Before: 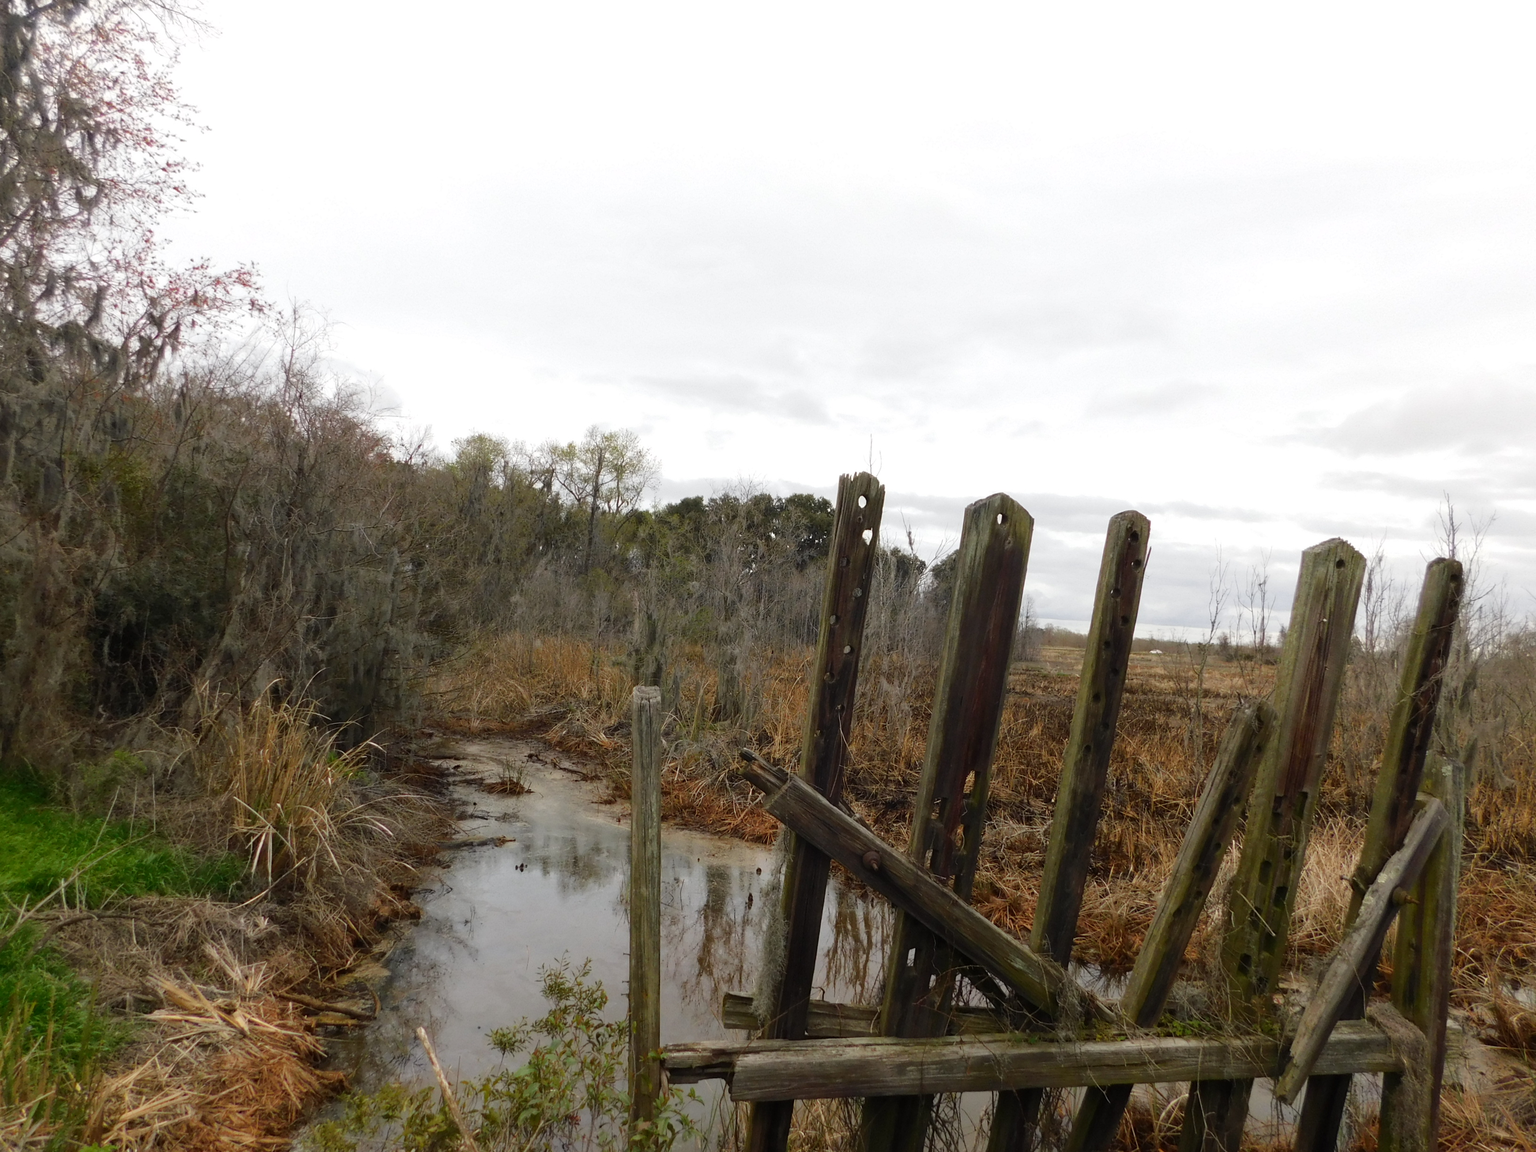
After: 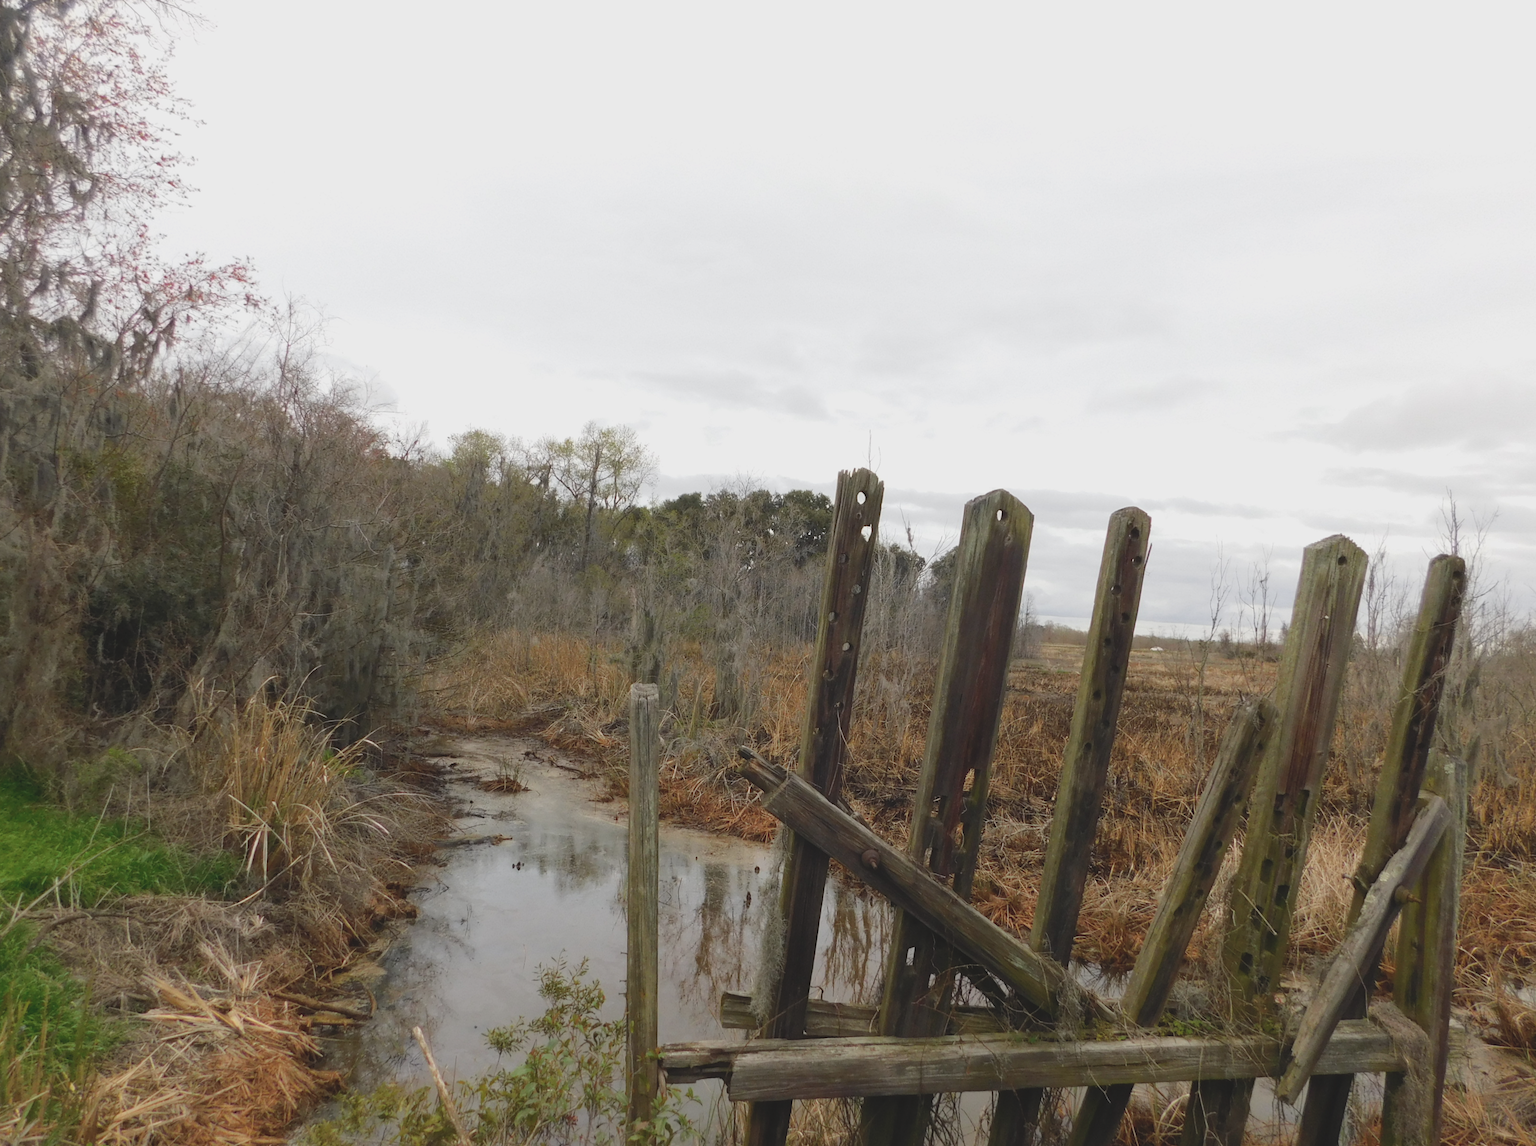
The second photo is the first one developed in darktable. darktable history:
crop: left 0.436%, top 0.613%, right 0.153%, bottom 0.457%
contrast brightness saturation: contrast -0.158, brightness 0.051, saturation -0.121
